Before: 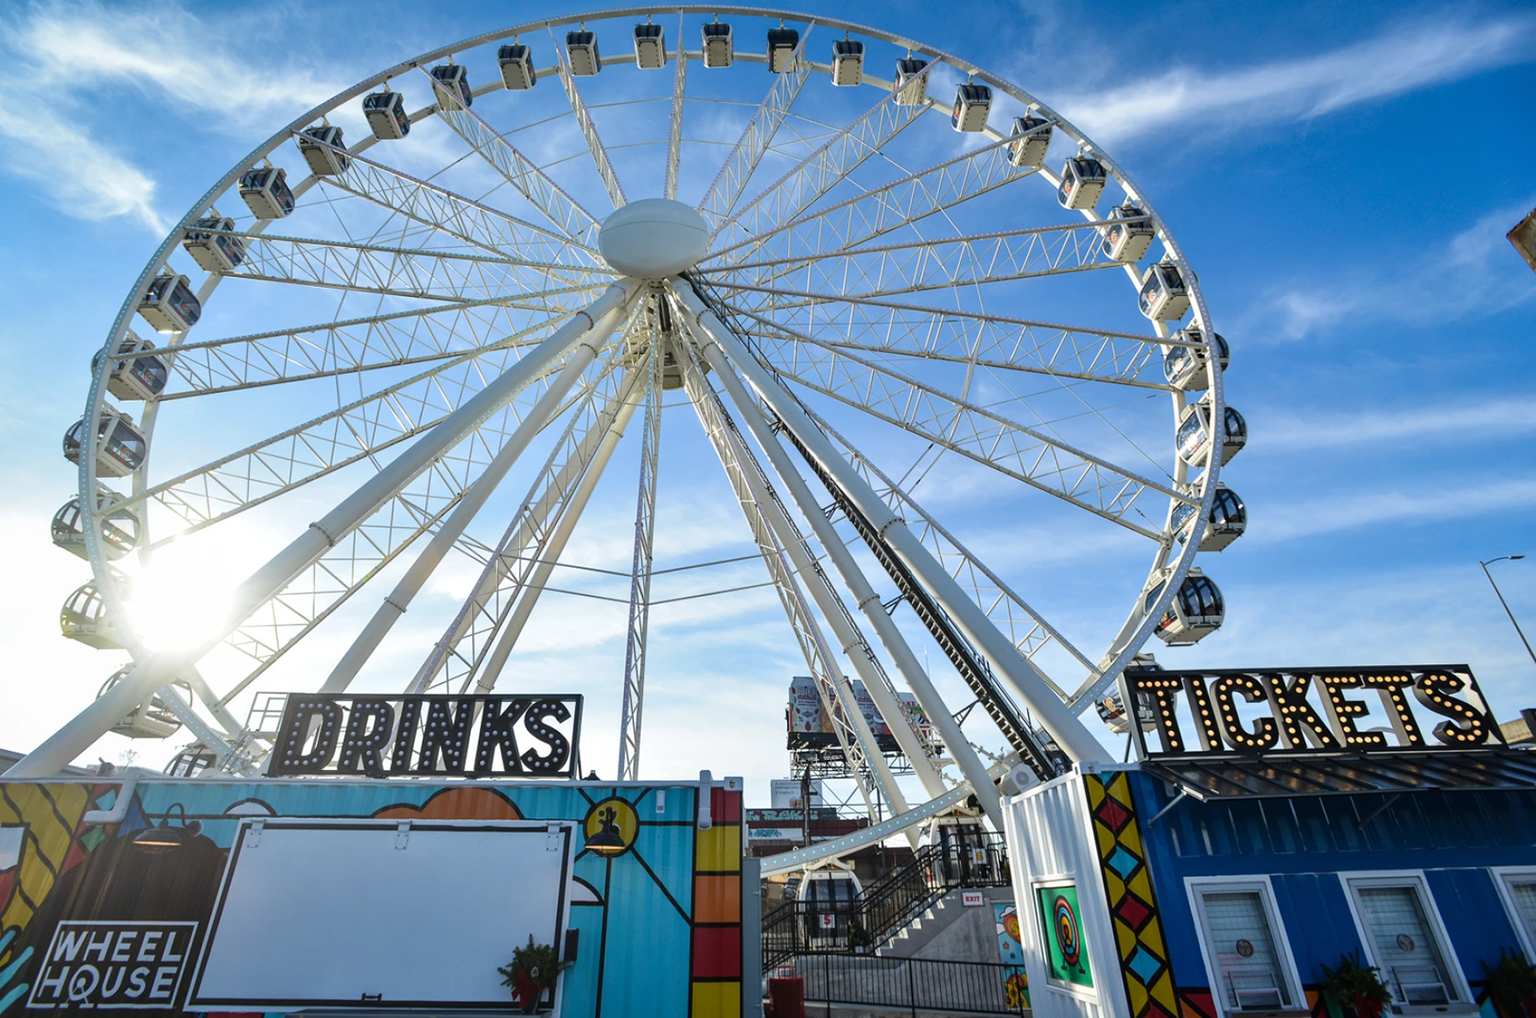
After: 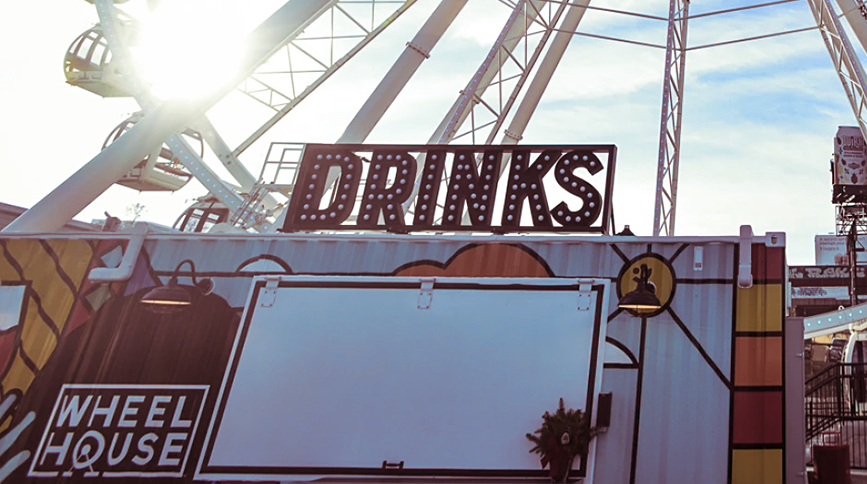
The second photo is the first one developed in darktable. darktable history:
sharpen: amount 0.2
crop and rotate: top 54.778%, right 46.61%, bottom 0.159%
split-toning: on, module defaults
